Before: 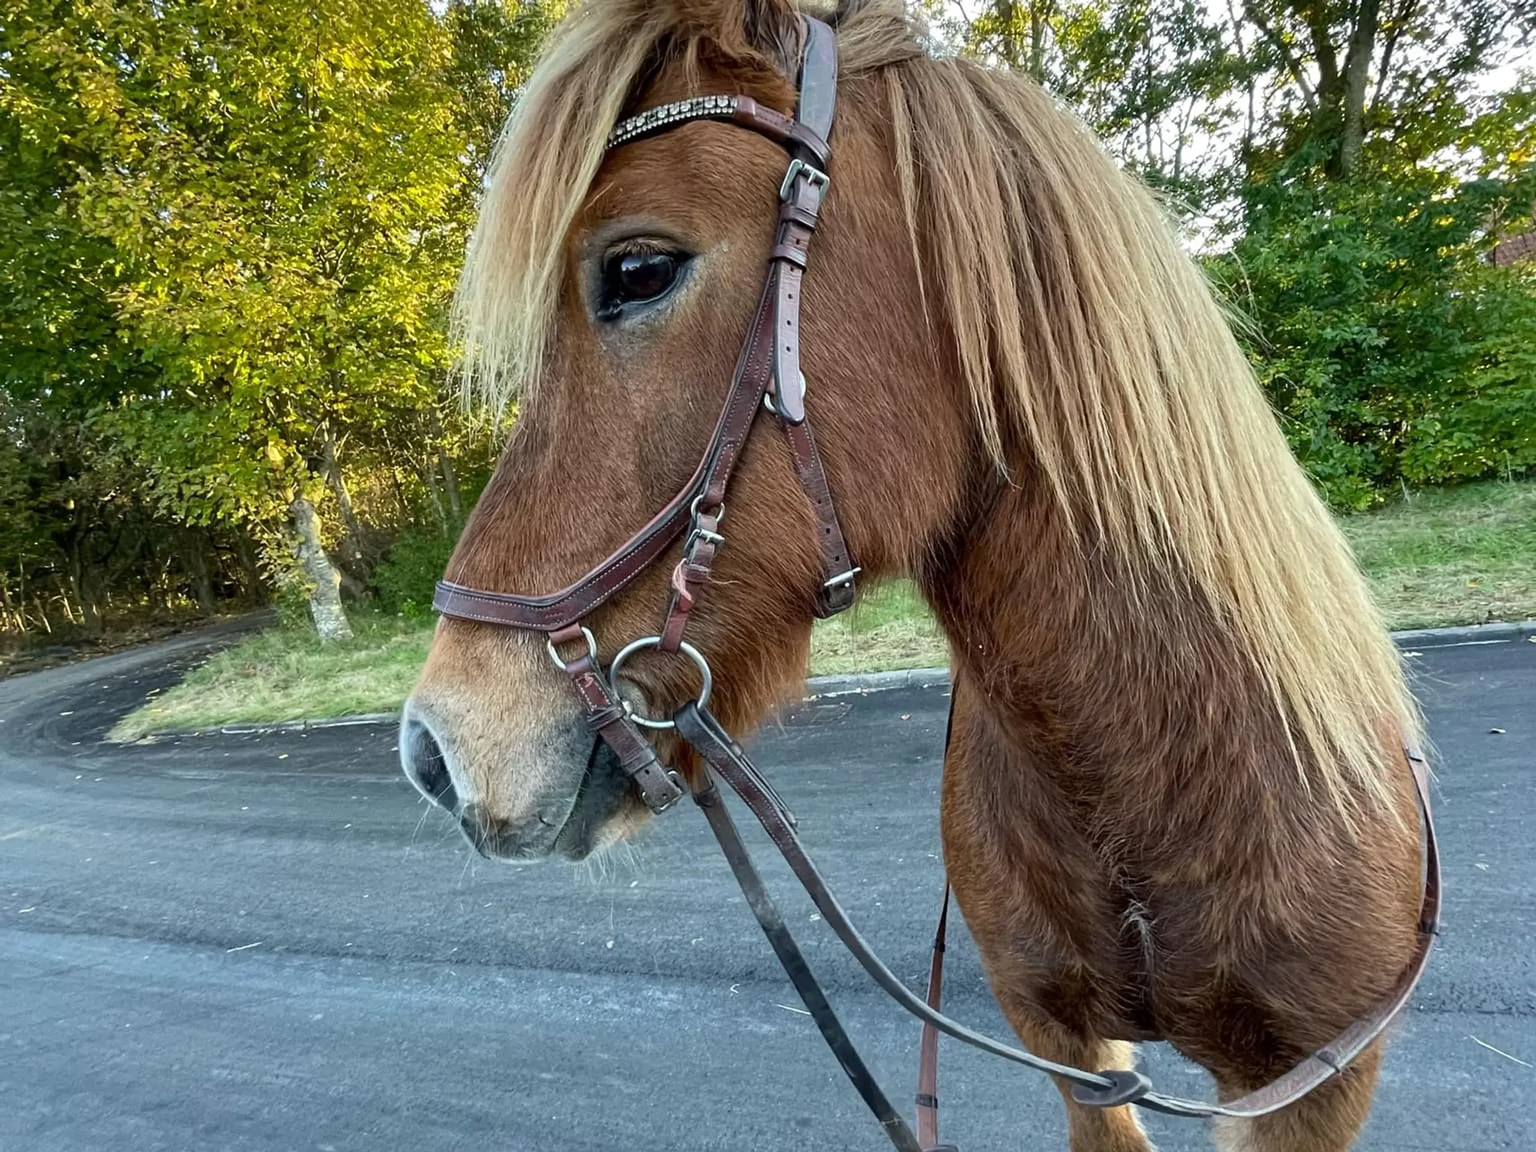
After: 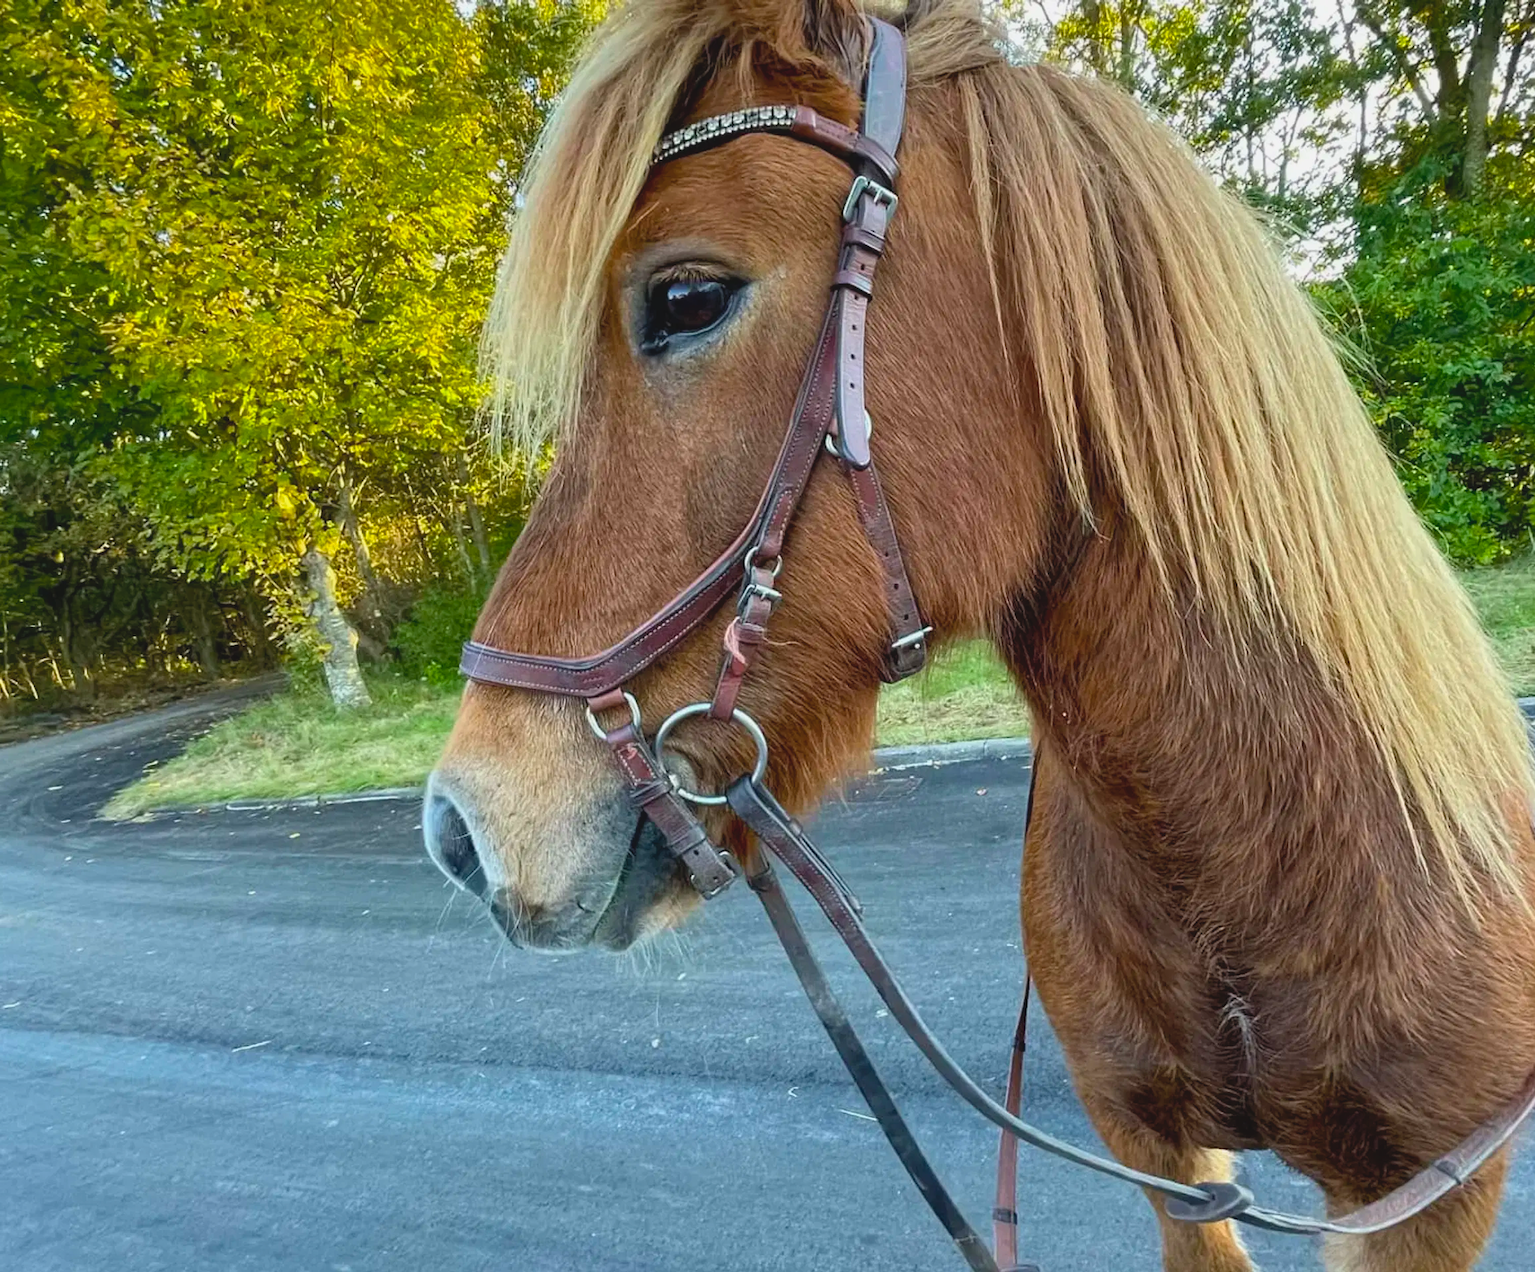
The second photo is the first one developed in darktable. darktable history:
contrast brightness saturation: contrast -0.096, brightness 0.05, saturation 0.075
color balance rgb: power › hue 62.08°, linear chroma grading › global chroma 10.243%, perceptual saturation grading › global saturation 4.9%, global vibrance 22.606%
crop and rotate: left 1.106%, right 8.33%
